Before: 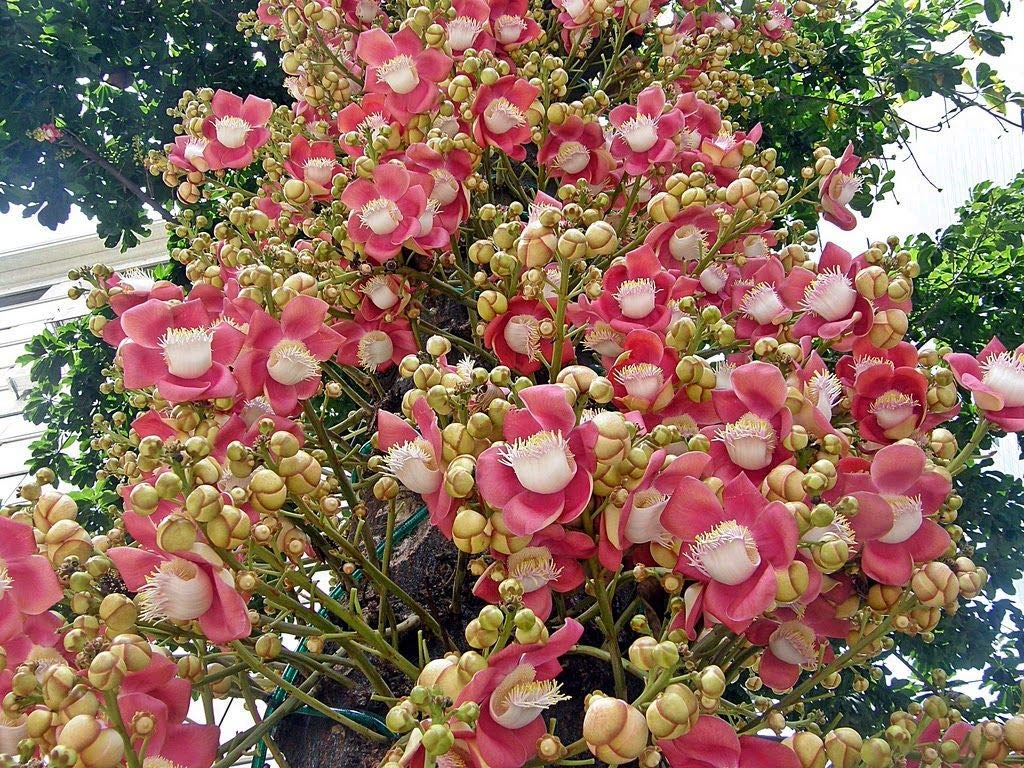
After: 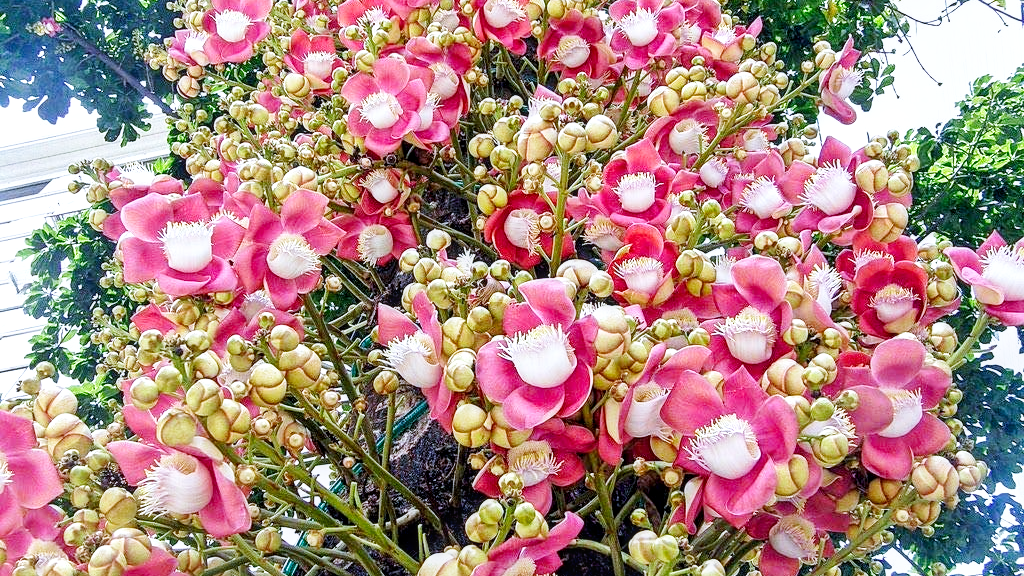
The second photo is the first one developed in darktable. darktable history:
local contrast: on, module defaults
base curve: curves: ch0 [(0, 0) (0.005, 0.002) (0.15, 0.3) (0.4, 0.7) (0.75, 0.95) (1, 1)], preserve colors none
white balance: red 0.948, green 1.02, blue 1.176
crop: top 13.819%, bottom 11.169%
